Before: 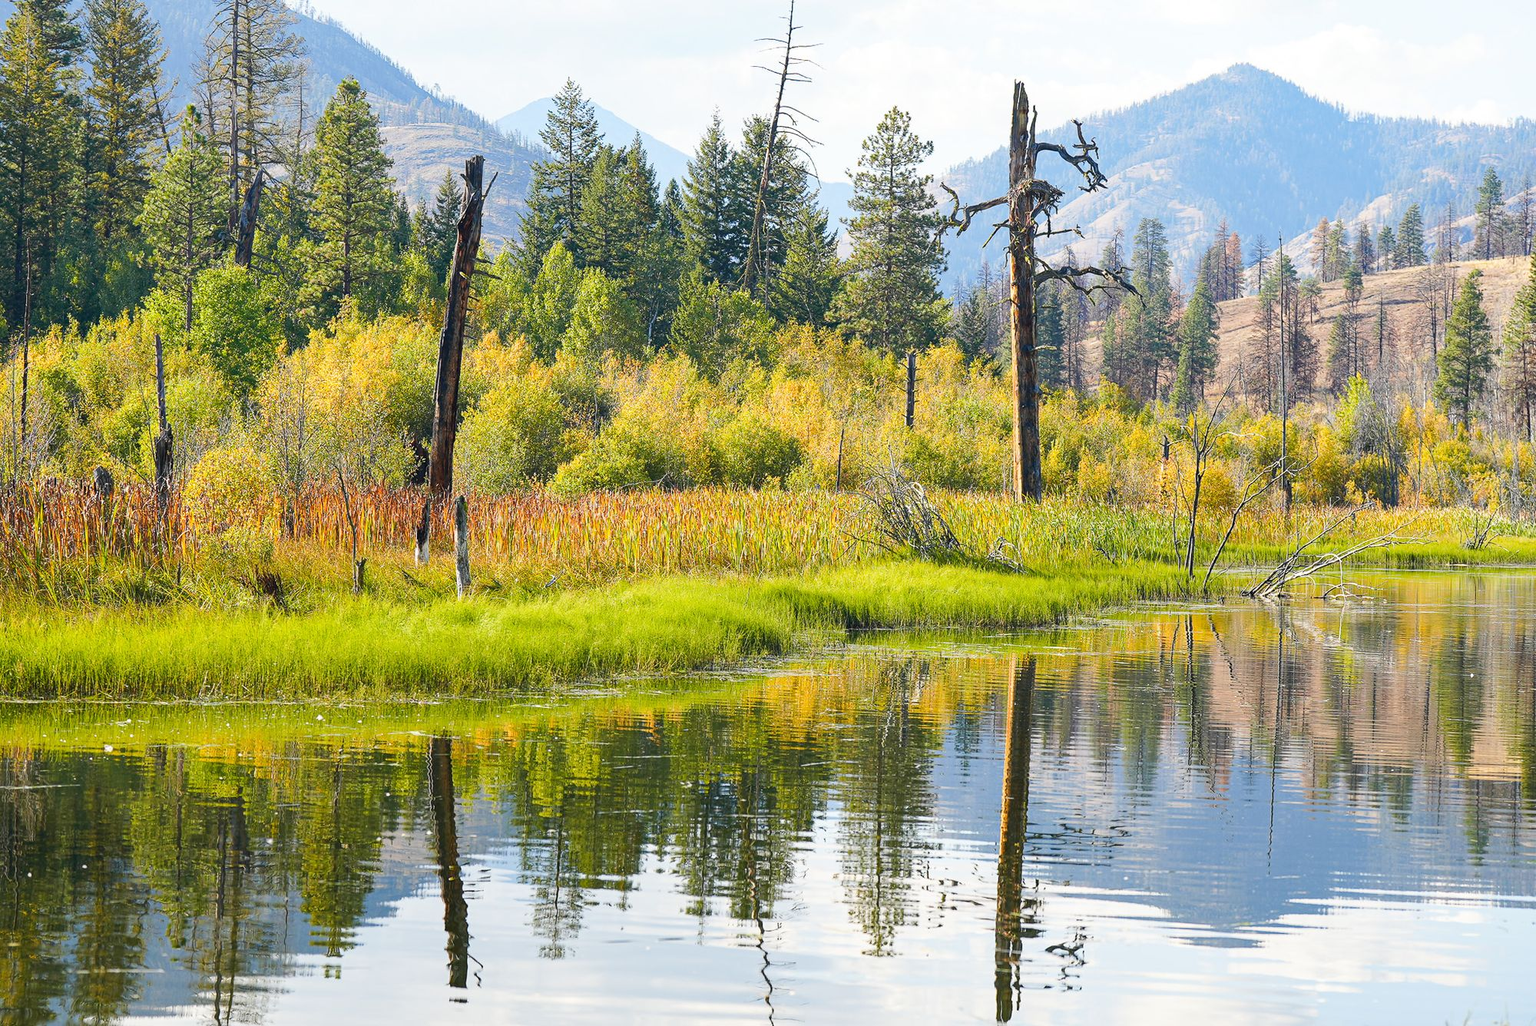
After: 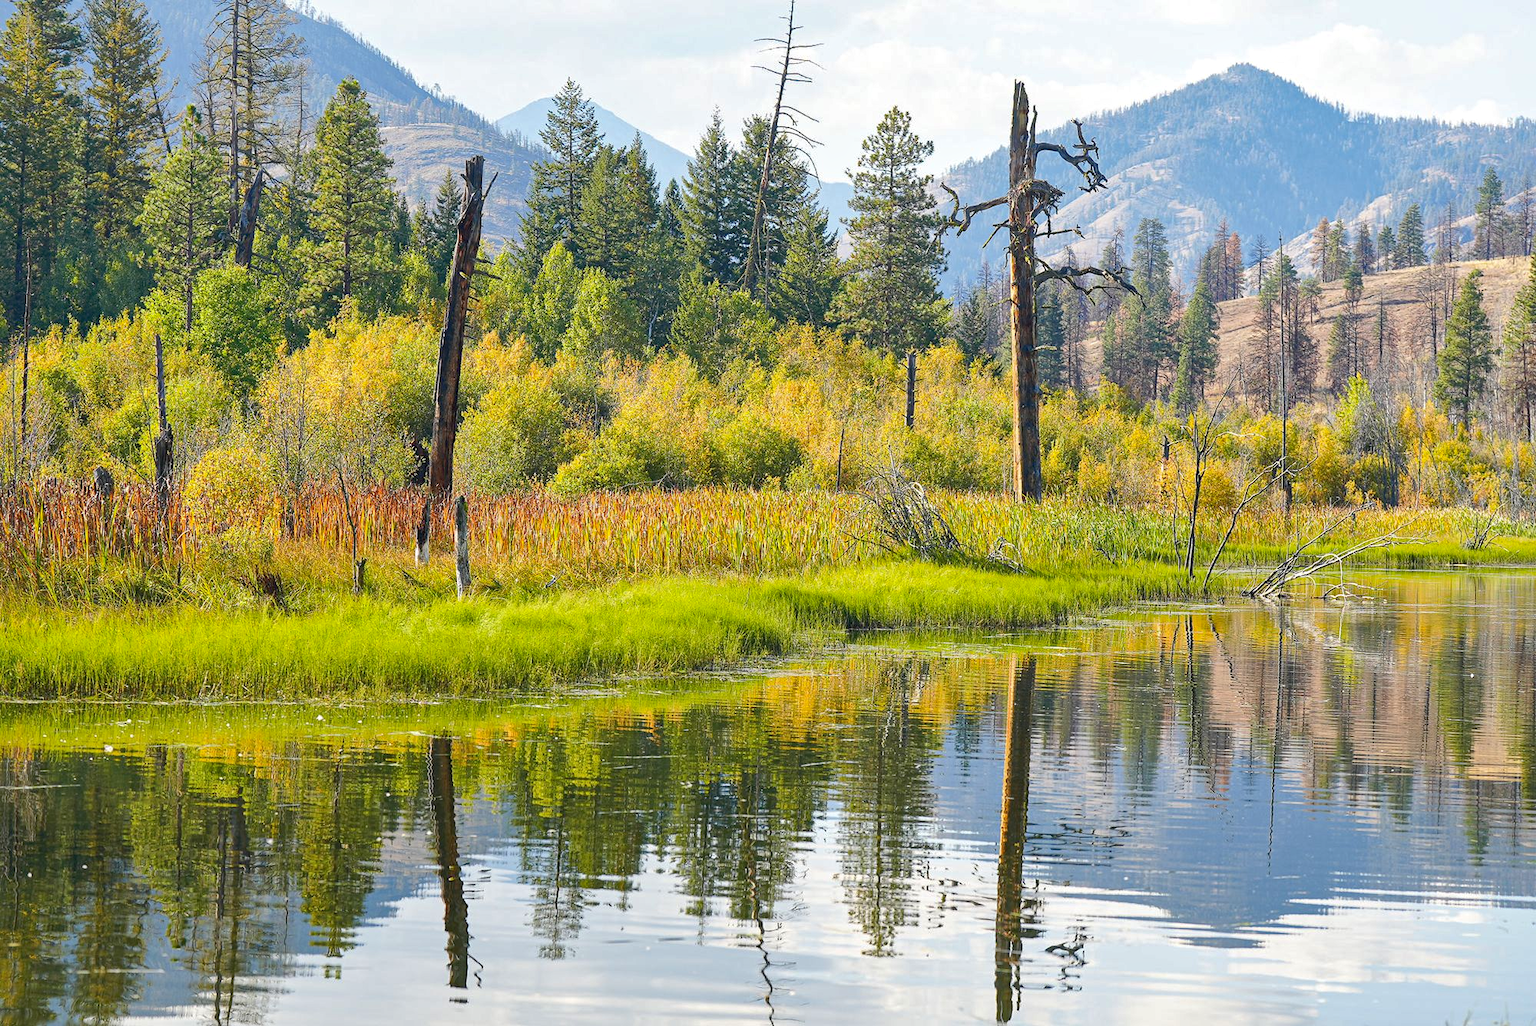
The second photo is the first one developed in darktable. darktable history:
local contrast: mode bilateral grid, contrast 28, coarseness 16, detail 116%, midtone range 0.2
shadows and highlights: on, module defaults
